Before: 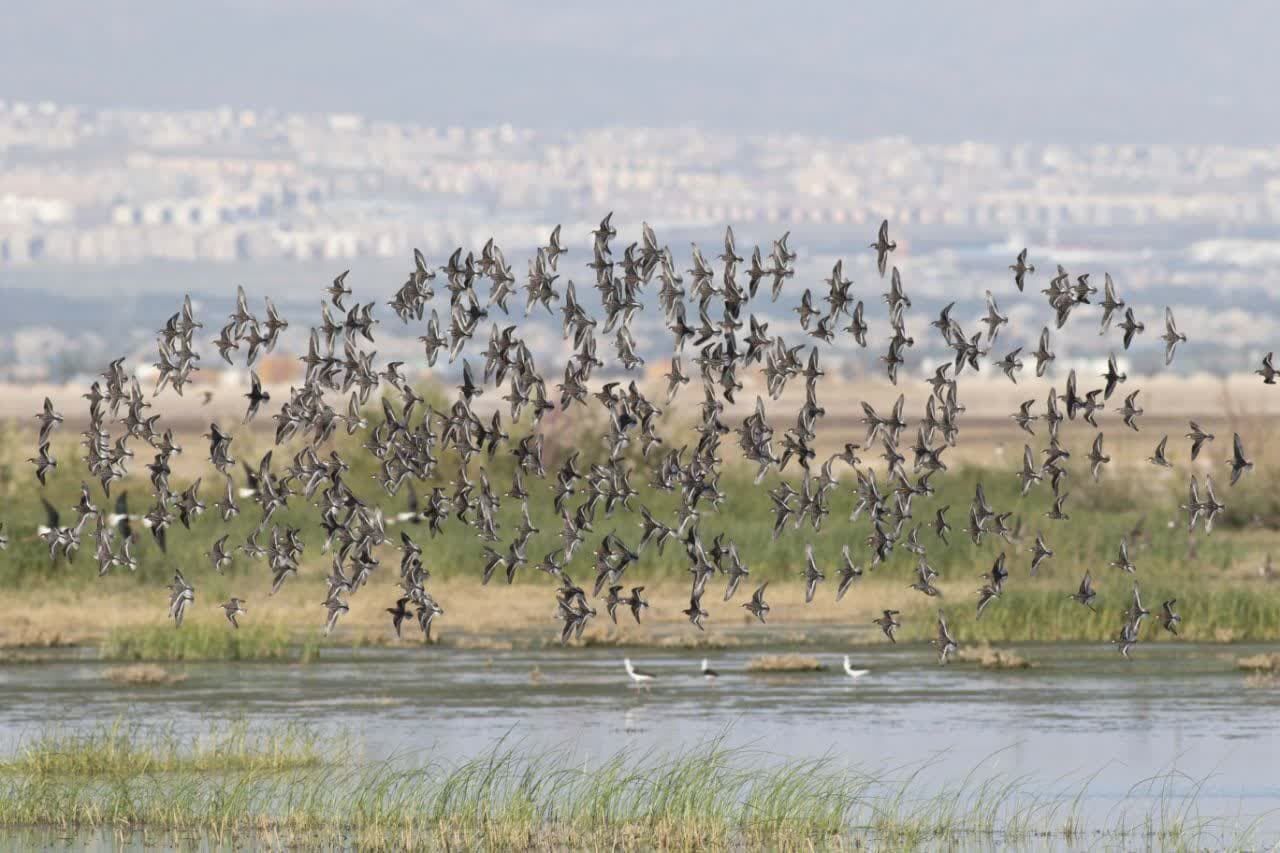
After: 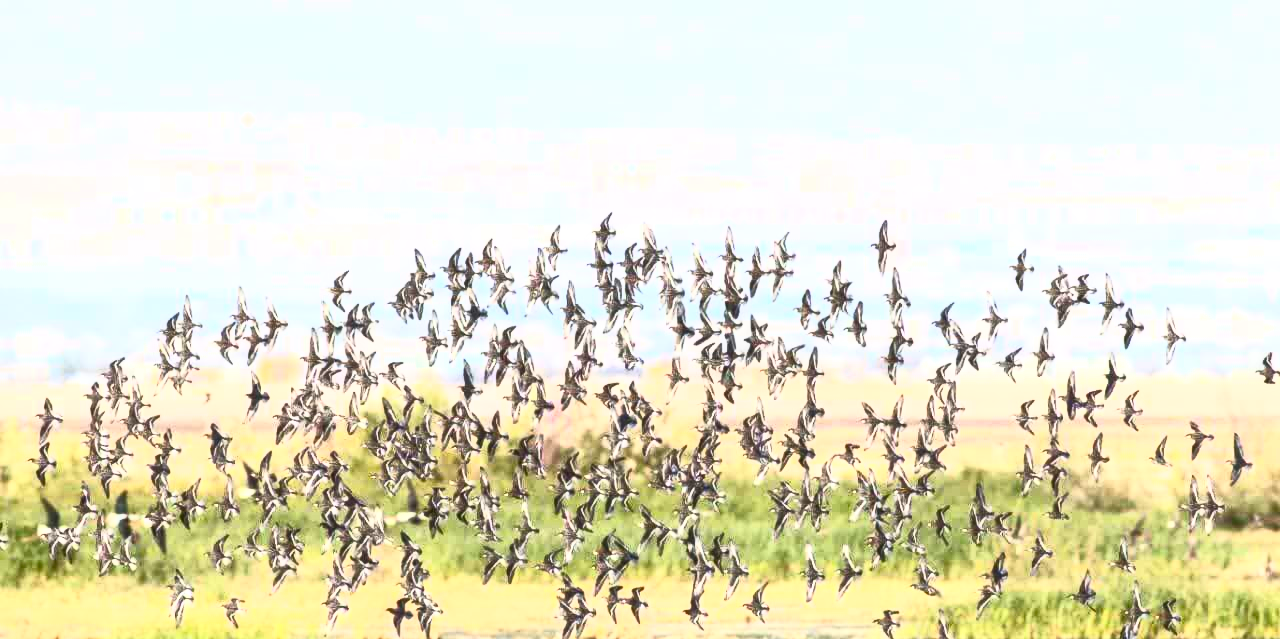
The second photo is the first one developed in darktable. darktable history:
contrast brightness saturation: contrast 0.982, brightness 0.998, saturation 0.988
local contrast: on, module defaults
crop: bottom 24.992%
